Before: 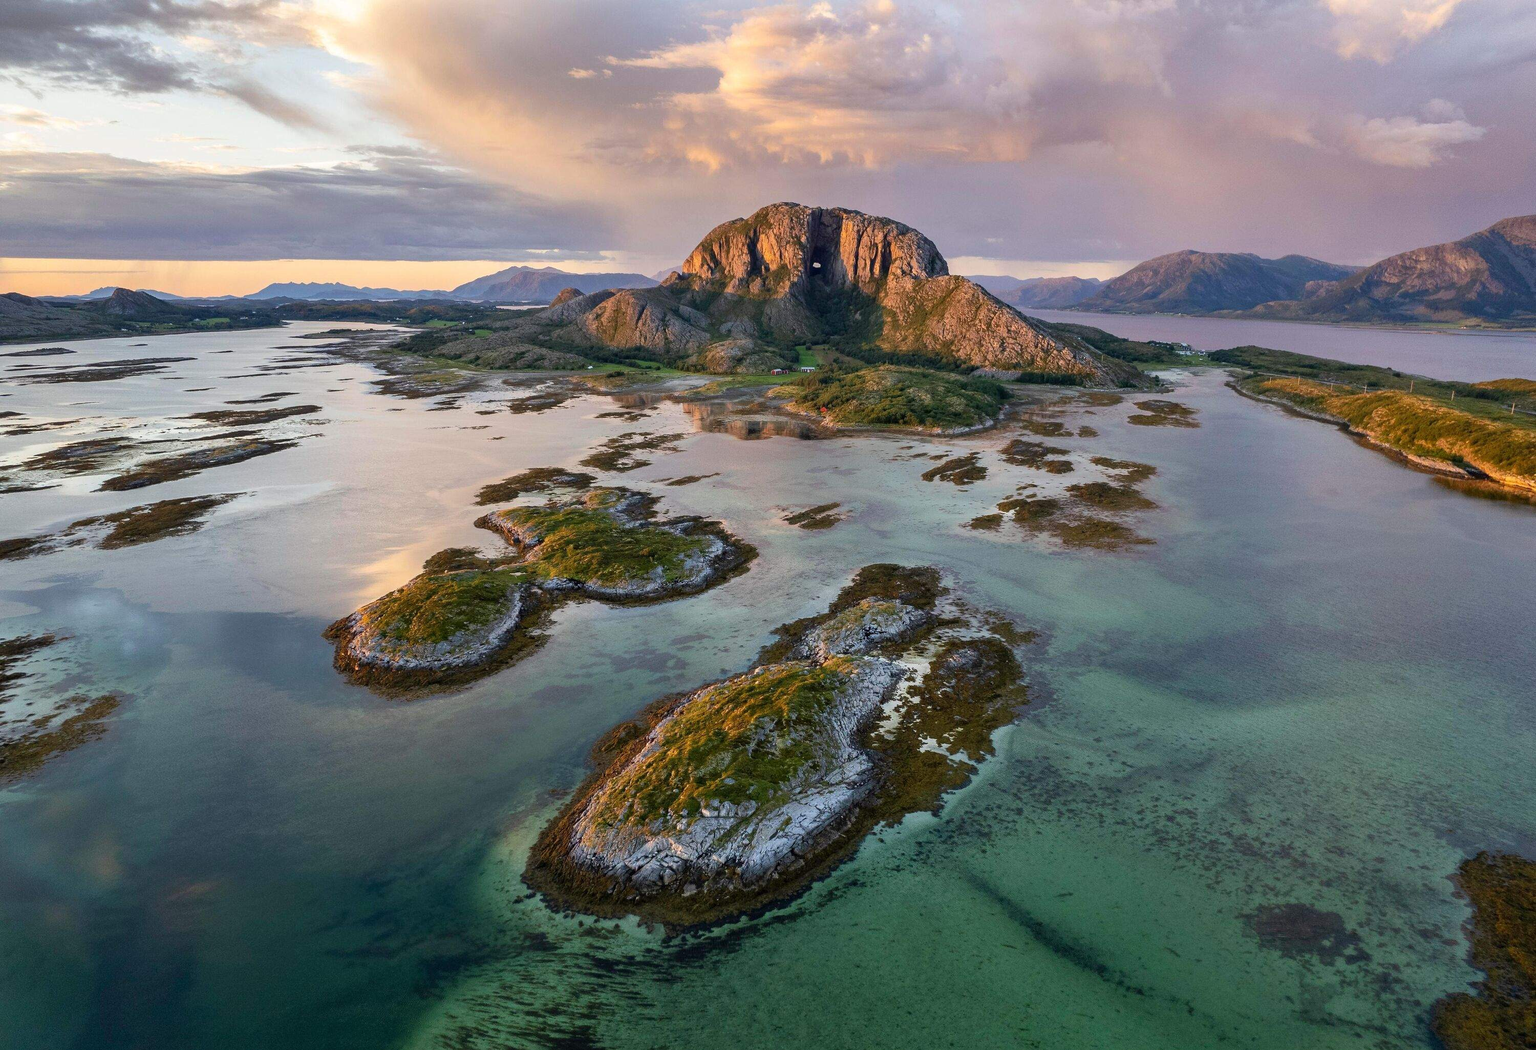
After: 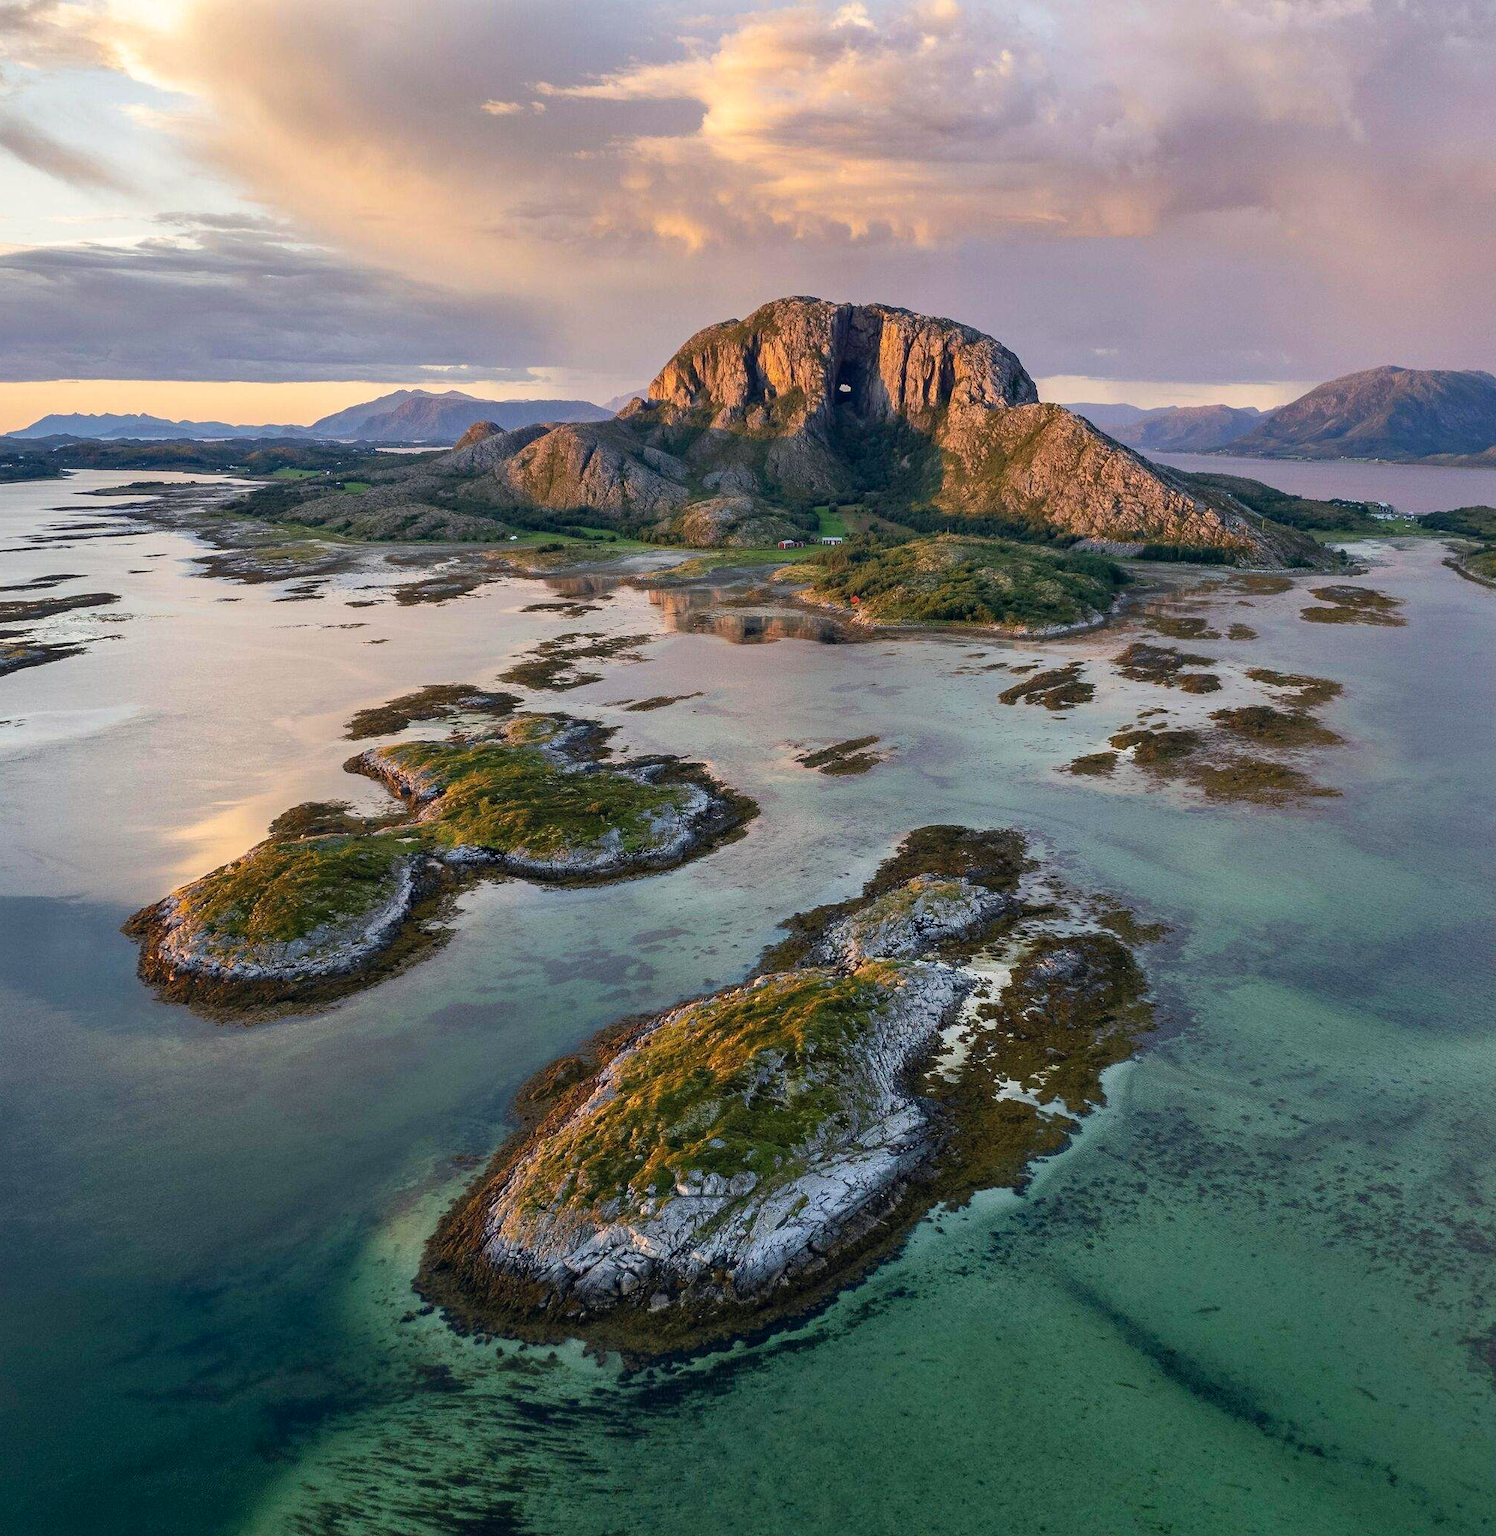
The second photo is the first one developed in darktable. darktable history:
crop and rotate: left 15.645%, right 17.802%
color correction: highlights a* 0.264, highlights b* 2.68, shadows a* -1.17, shadows b* -4.46
